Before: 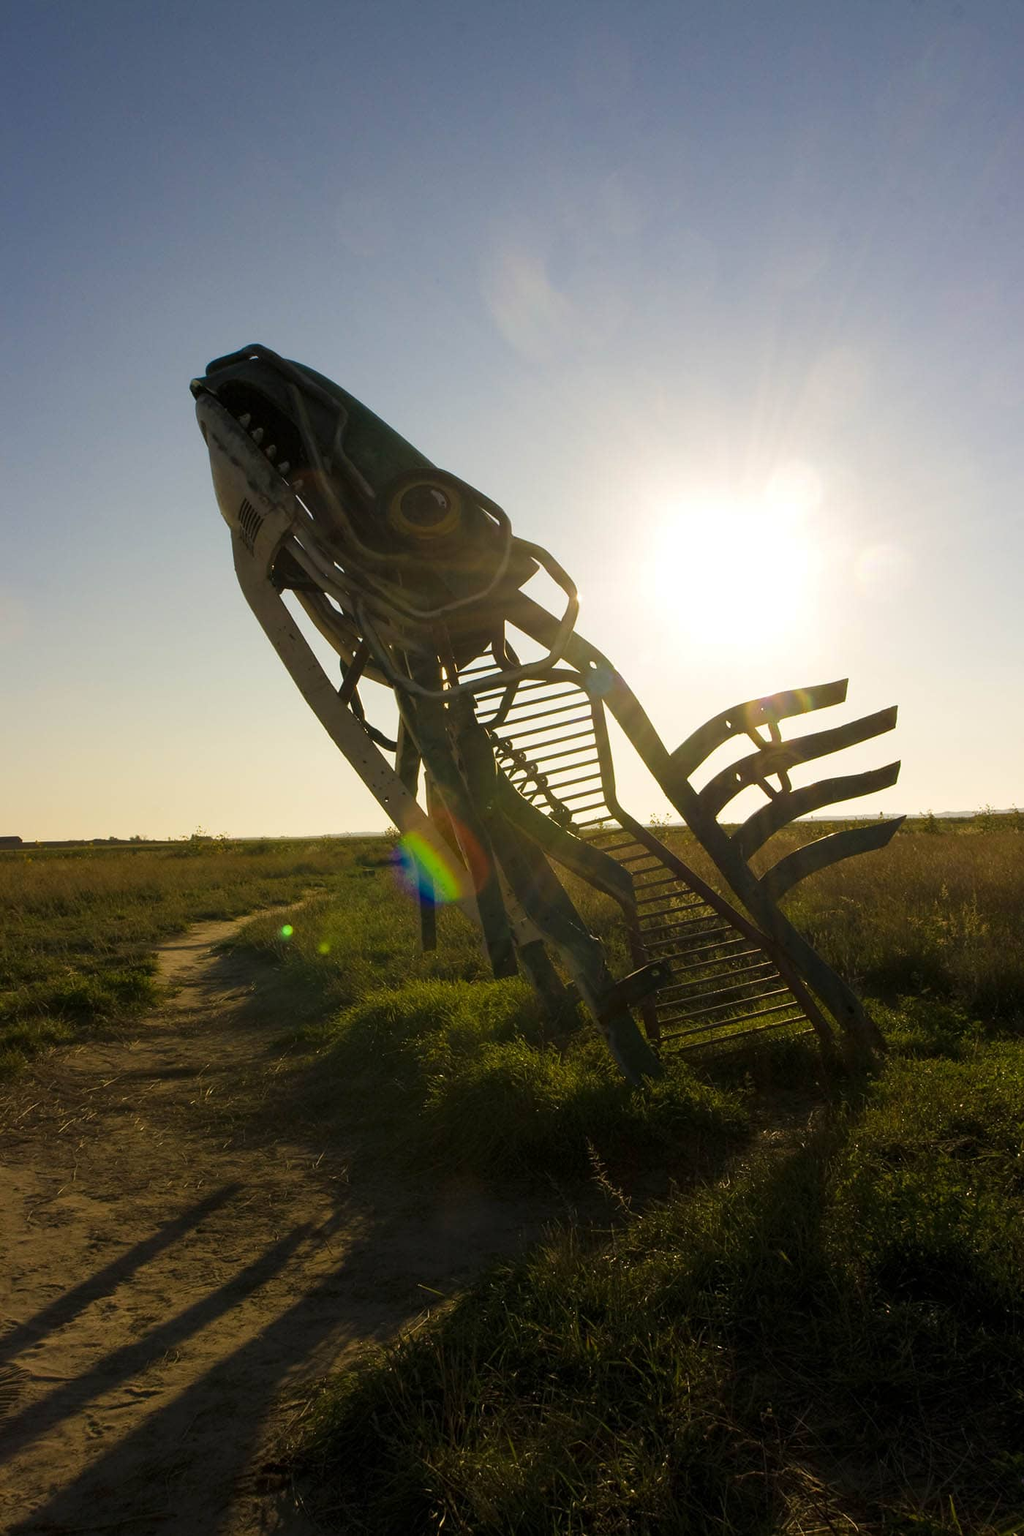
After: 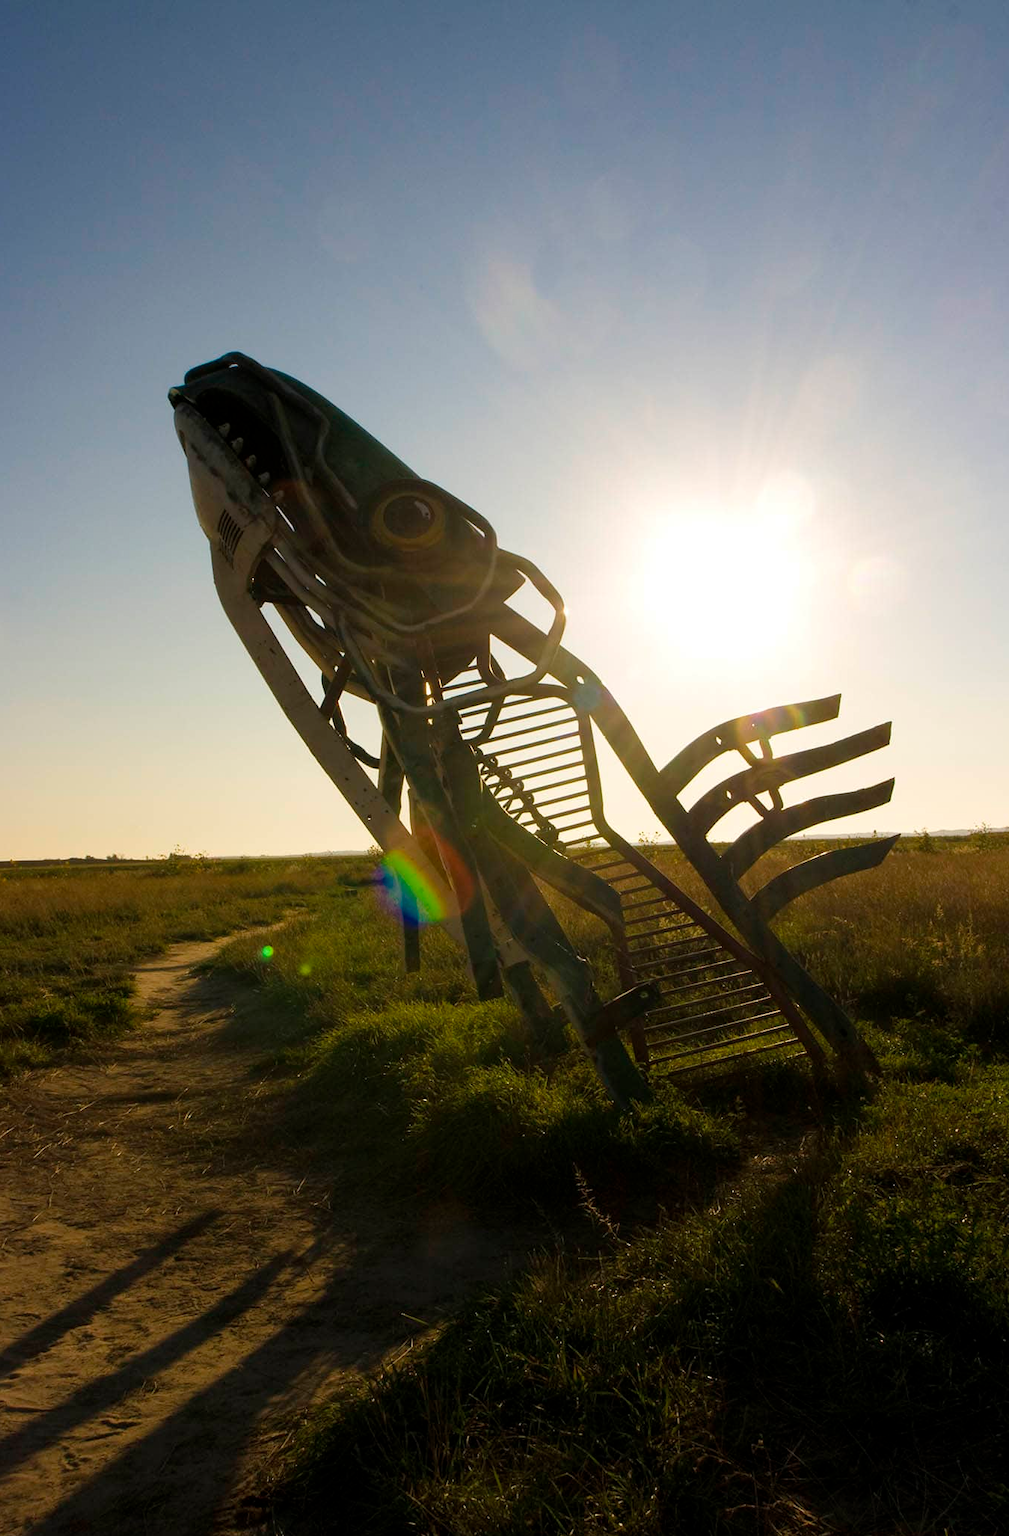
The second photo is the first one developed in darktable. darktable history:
exposure: compensate highlight preservation false
crop and rotate: left 2.5%, right 1.017%, bottom 2.167%
